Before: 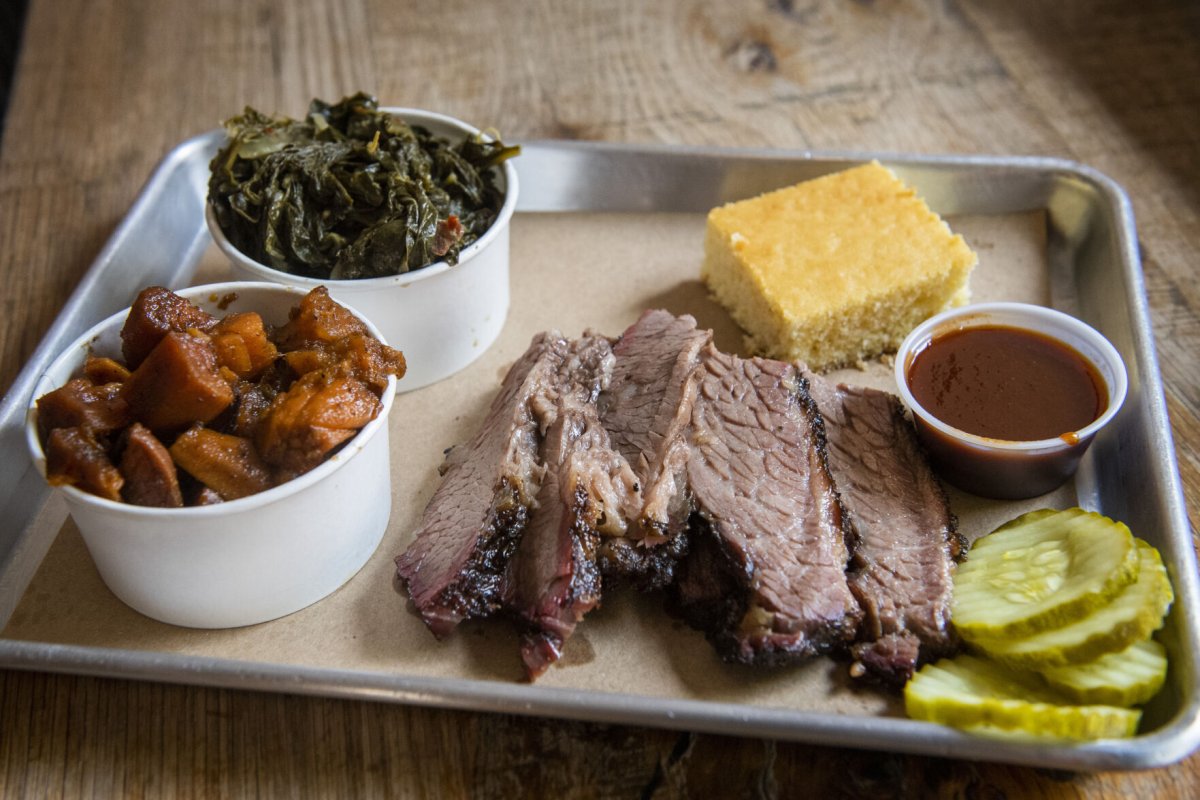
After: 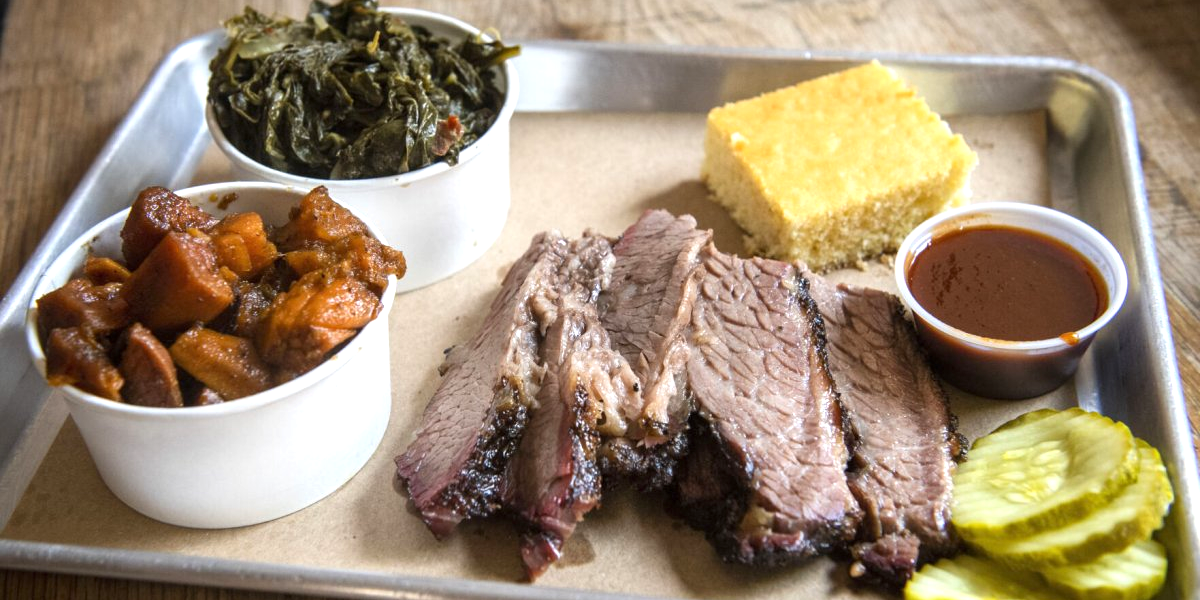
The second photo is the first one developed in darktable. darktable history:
crop and rotate: top 12.5%, bottom 12.5%
color balance: on, module defaults
exposure: exposure 0.648 EV, compensate highlight preservation false
